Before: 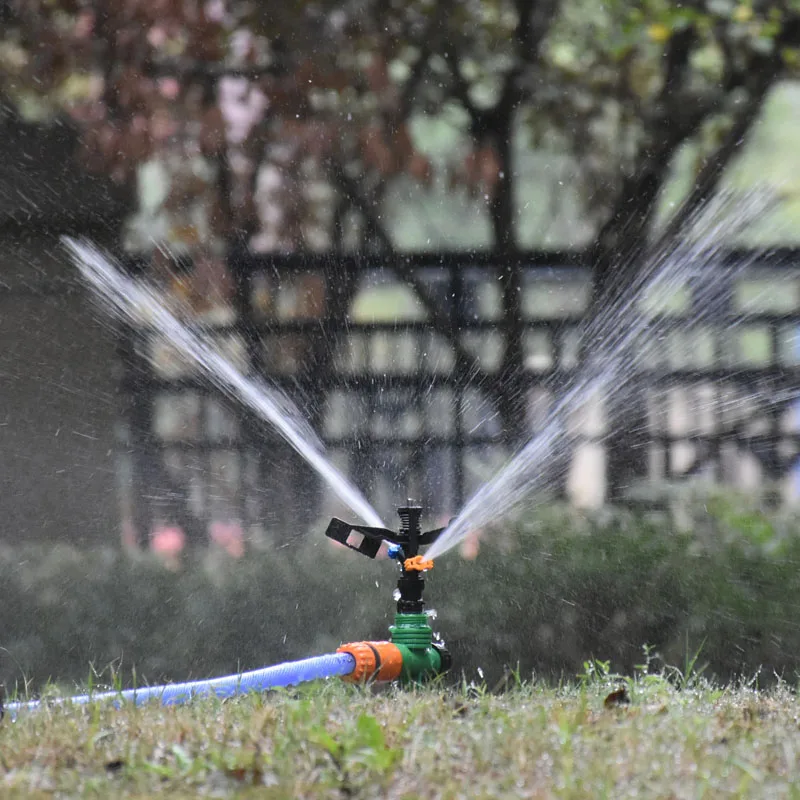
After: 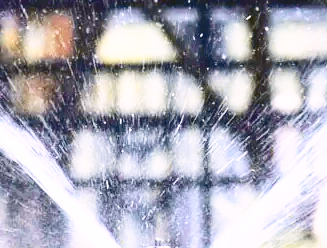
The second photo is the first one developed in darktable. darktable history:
crop: left 31.61%, top 32.529%, right 27.462%, bottom 36.38%
tone curve: curves: ch0 [(0, 0.036) (0.119, 0.115) (0.461, 0.479) (0.715, 0.767) (0.817, 0.865) (1, 0.998)]; ch1 [(0, 0) (0.377, 0.416) (0.44, 0.478) (0.487, 0.498) (0.514, 0.525) (0.538, 0.552) (0.67, 0.688) (1, 1)]; ch2 [(0, 0) (0.38, 0.405) (0.463, 0.445) (0.492, 0.486) (0.524, 0.541) (0.578, 0.59) (0.653, 0.658) (1, 1)], color space Lab, independent channels, preserve colors none
base curve: curves: ch0 [(0, 0) (0.007, 0.004) (0.027, 0.03) (0.046, 0.07) (0.207, 0.54) (0.442, 0.872) (0.673, 0.972) (1, 1)], preserve colors none
color balance rgb: perceptual saturation grading › global saturation 0.024%, global vibrance 20%
contrast brightness saturation: contrast 0.192, brightness -0.102, saturation 0.205
shadows and highlights: on, module defaults
exposure: exposure 0.925 EV, compensate highlight preservation false
